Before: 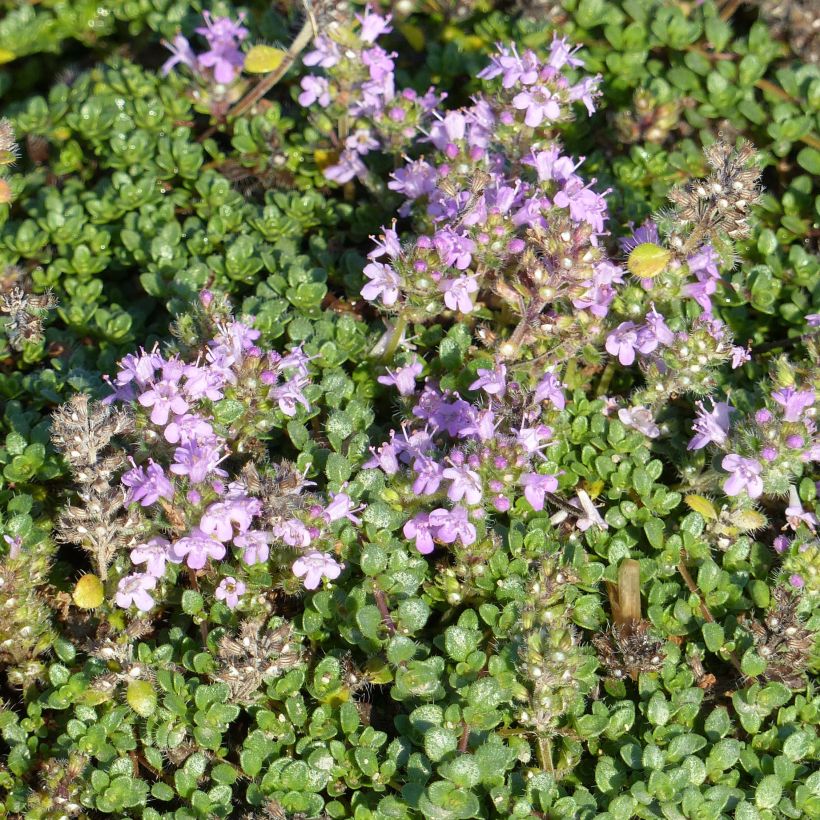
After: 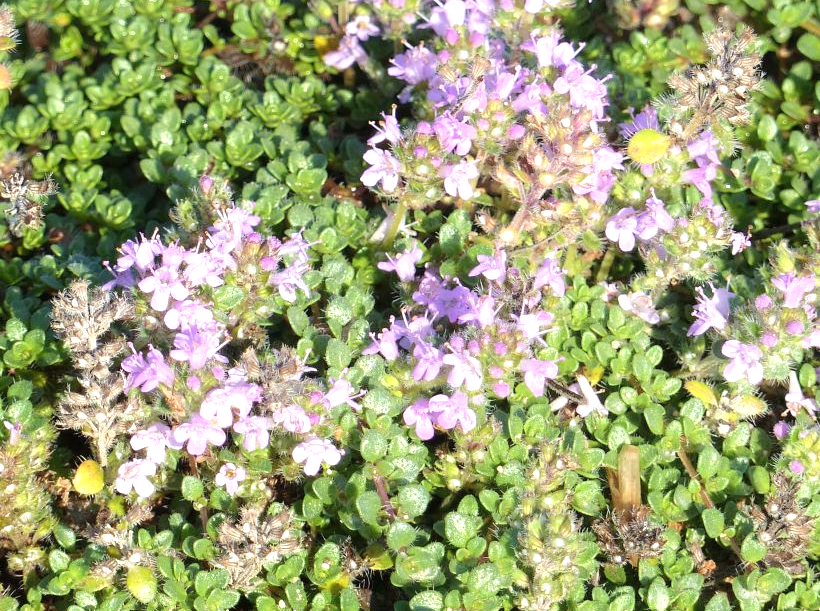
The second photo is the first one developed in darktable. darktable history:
crop: top 13.972%, bottom 11.415%
shadows and highlights: shadows -89.24, highlights 88.34, soften with gaussian
exposure: black level correction 0, exposure 0.595 EV, compensate exposure bias true, compensate highlight preservation false
